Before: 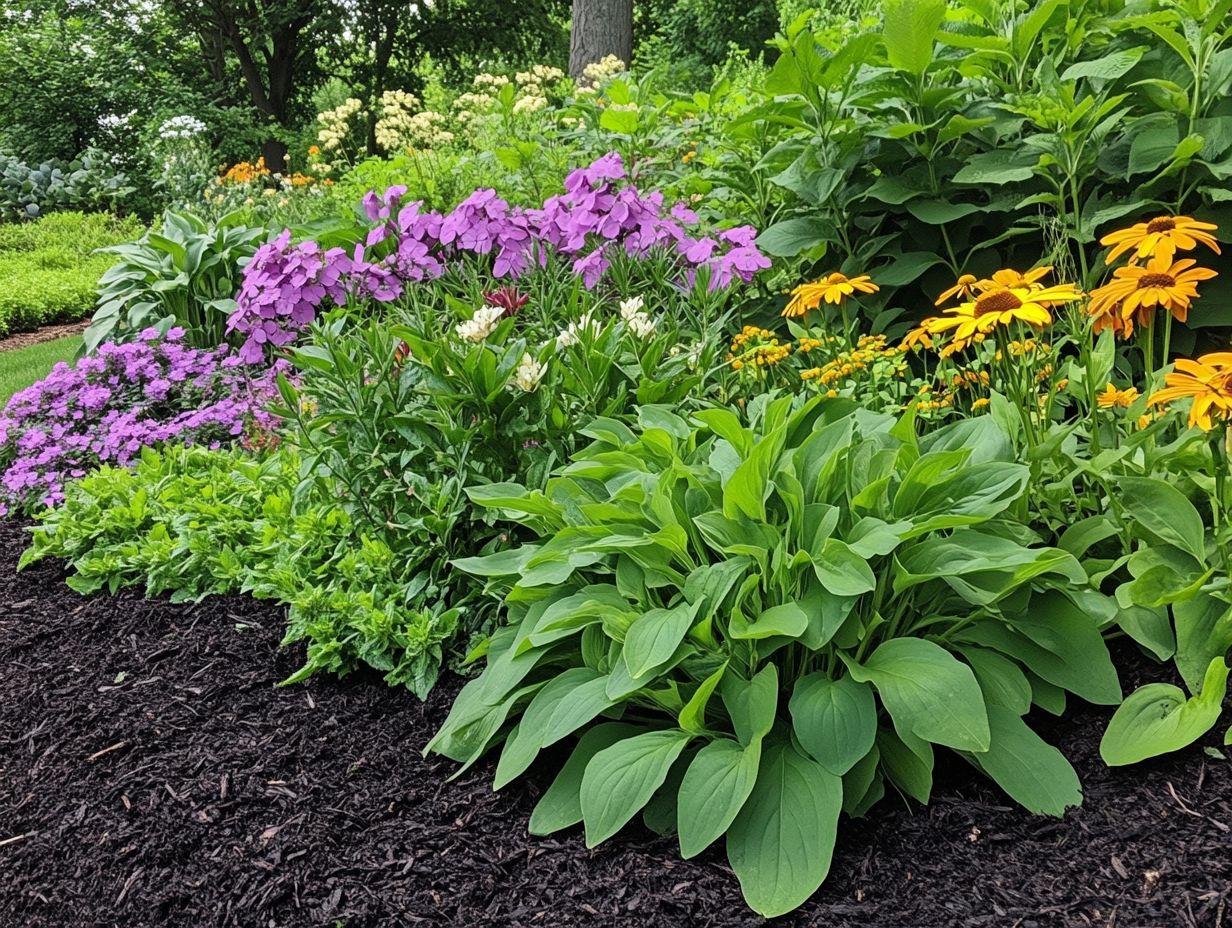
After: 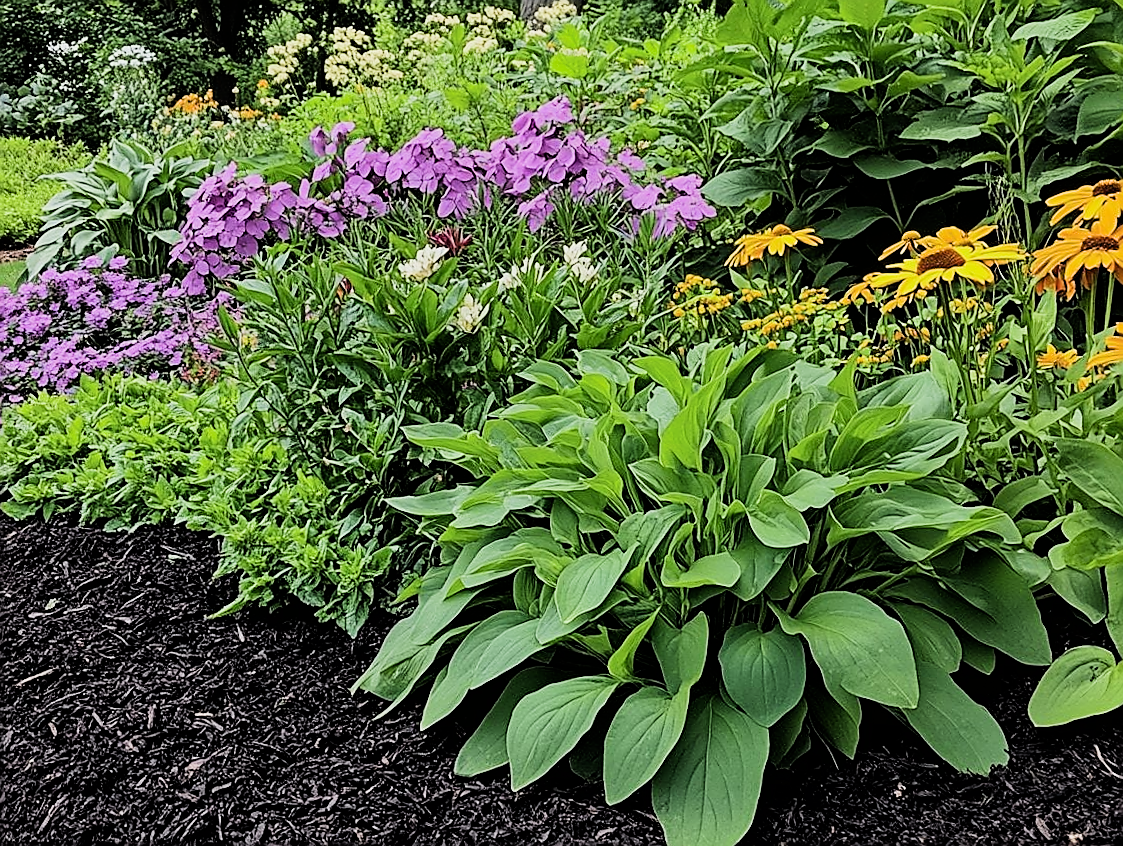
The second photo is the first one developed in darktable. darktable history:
sharpen: radius 1.4, amount 1.25, threshold 0.7
crop and rotate: angle -1.96°, left 3.097%, top 4.154%, right 1.586%, bottom 0.529%
filmic rgb: black relative exposure -5 EV, hardness 2.88, contrast 1.4, highlights saturation mix -30%
